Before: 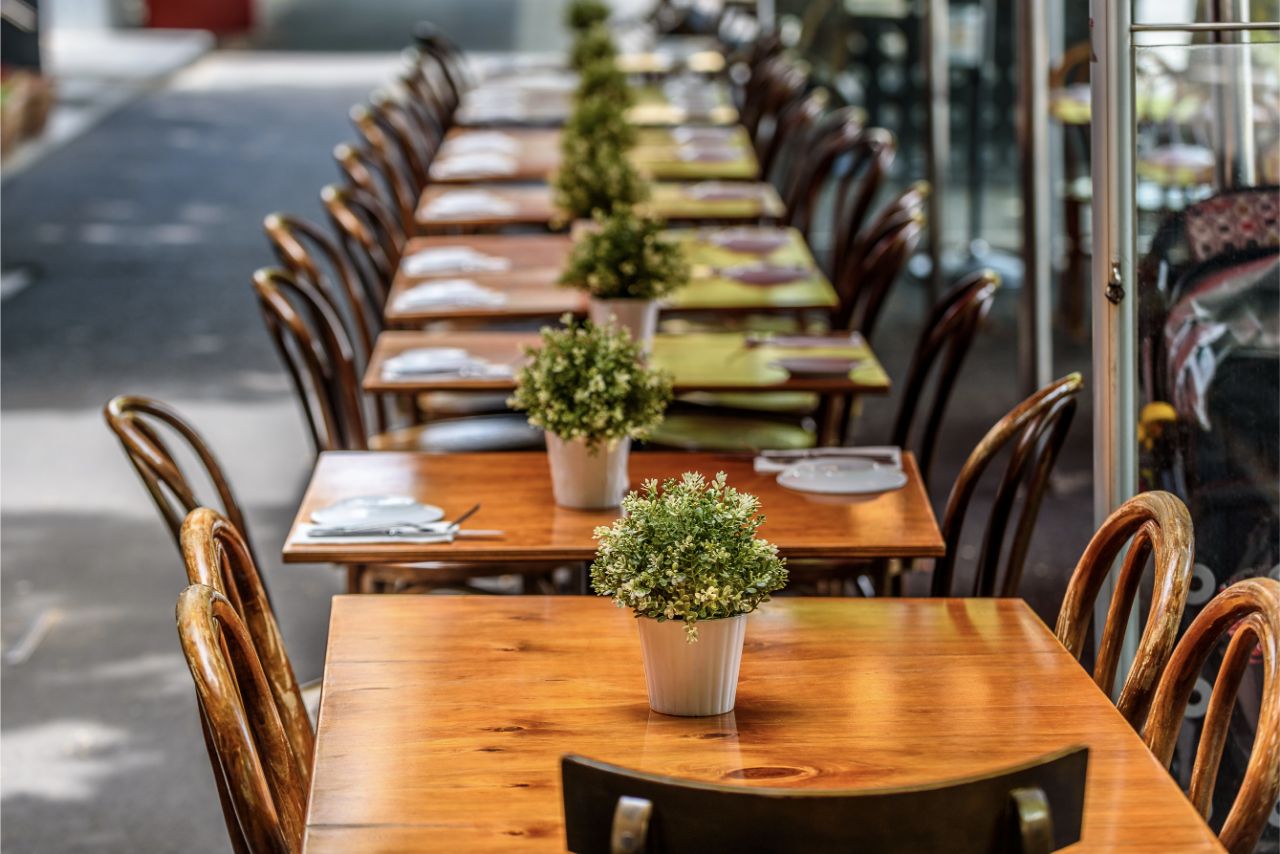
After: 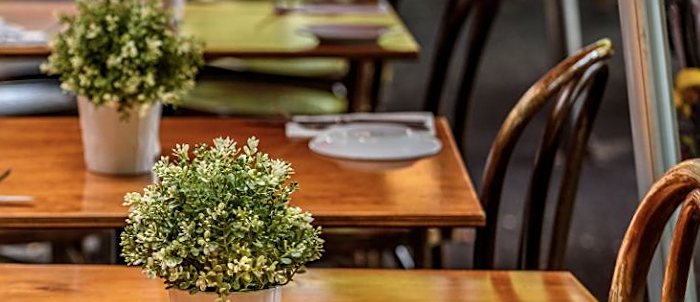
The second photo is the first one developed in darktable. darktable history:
white balance: emerald 1
crop: left 36.607%, top 34.735%, right 13.146%, bottom 30.611%
rotate and perspective: rotation 0.128°, lens shift (vertical) -0.181, lens shift (horizontal) -0.044, shear 0.001, automatic cropping off
sharpen: on, module defaults
